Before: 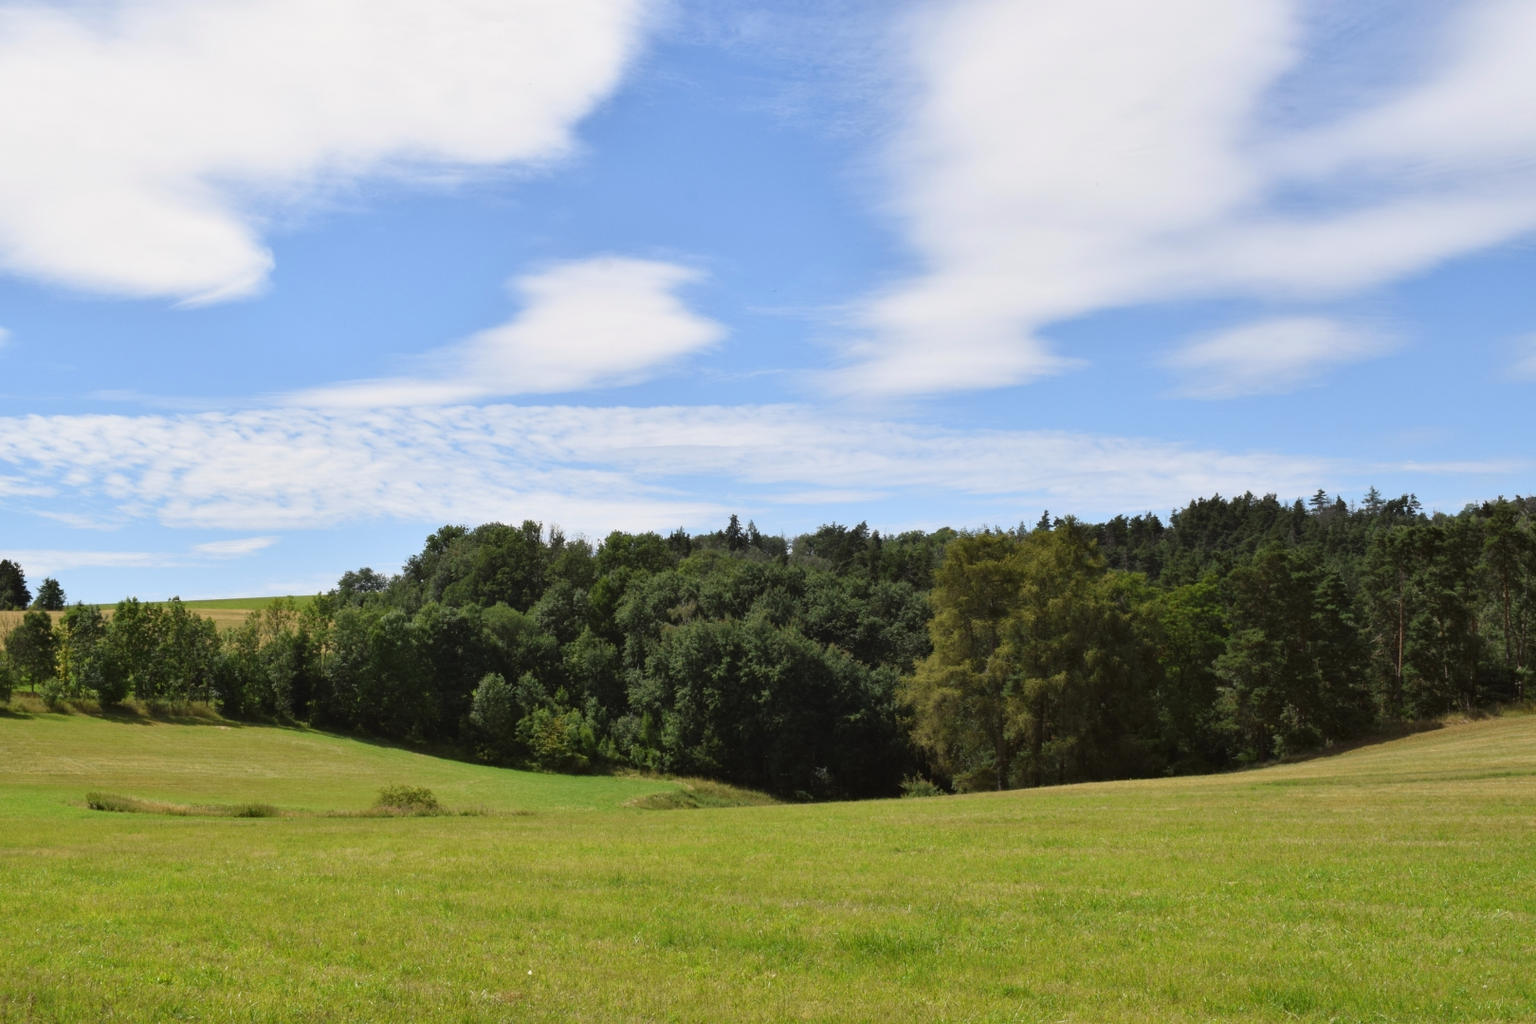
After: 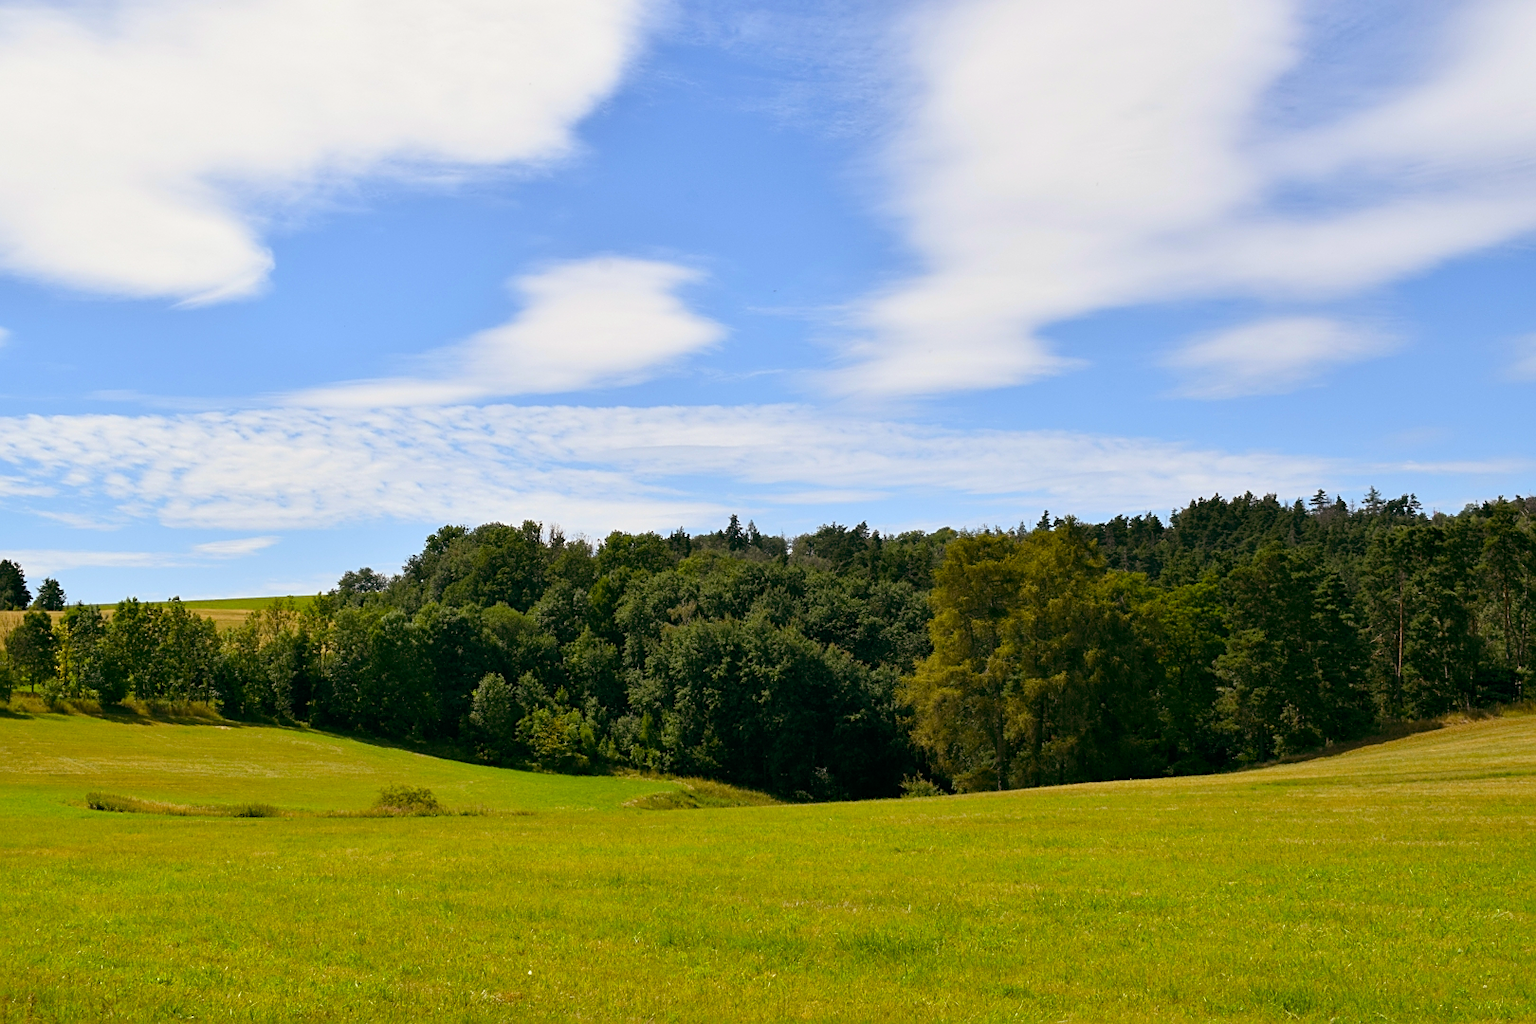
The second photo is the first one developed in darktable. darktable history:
sharpen: on, module defaults
color balance rgb: power › chroma 1.072%, power › hue 26.19°, global offset › luminance -0.348%, global offset › chroma 0.115%, global offset › hue 165.48°, perceptual saturation grading › global saturation 30.025%
